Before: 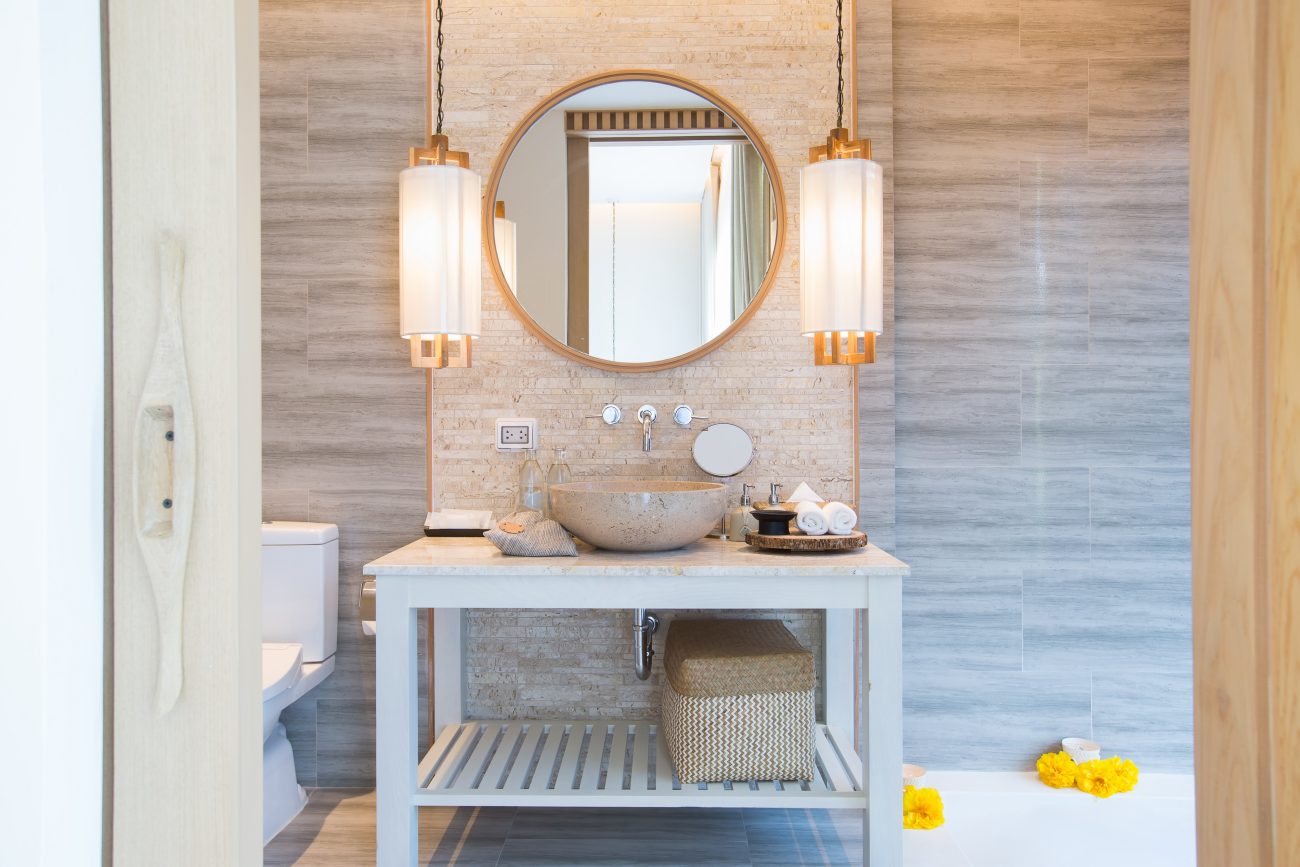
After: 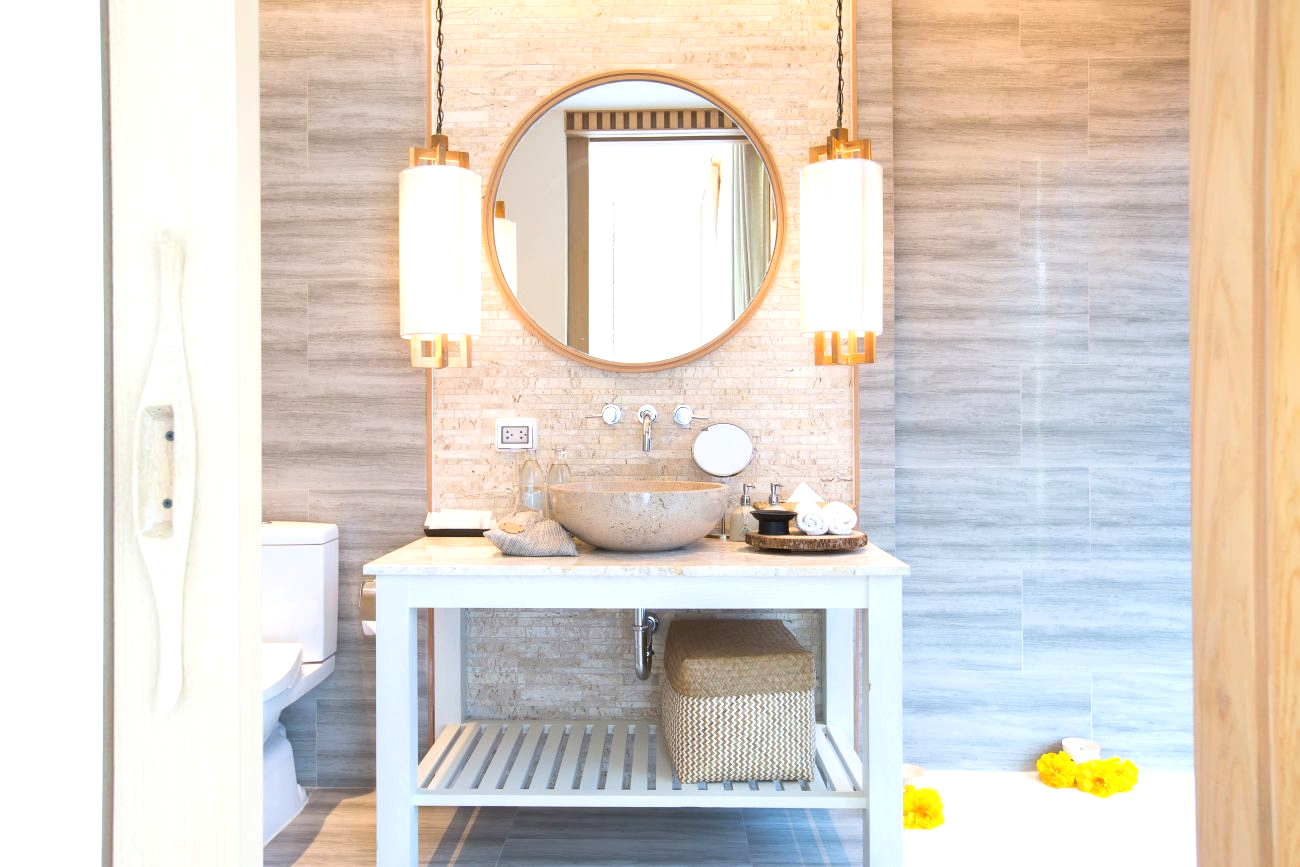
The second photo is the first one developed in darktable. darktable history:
levels: levels [0, 0.499, 1]
exposure: exposure 0.556 EV, compensate highlight preservation false
